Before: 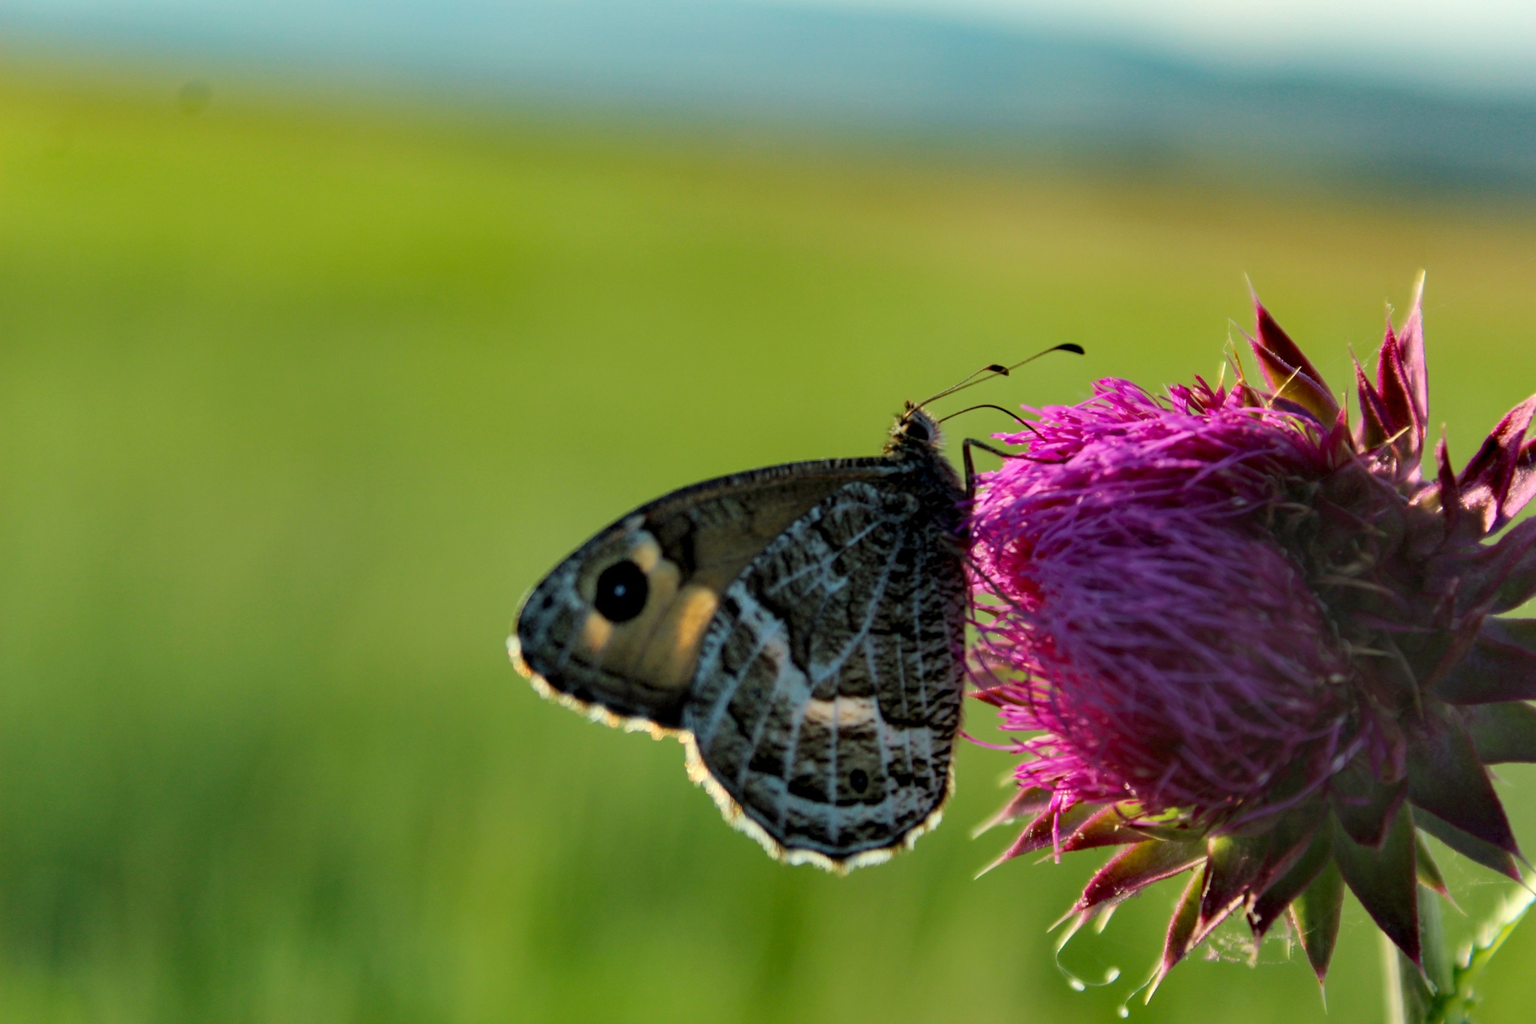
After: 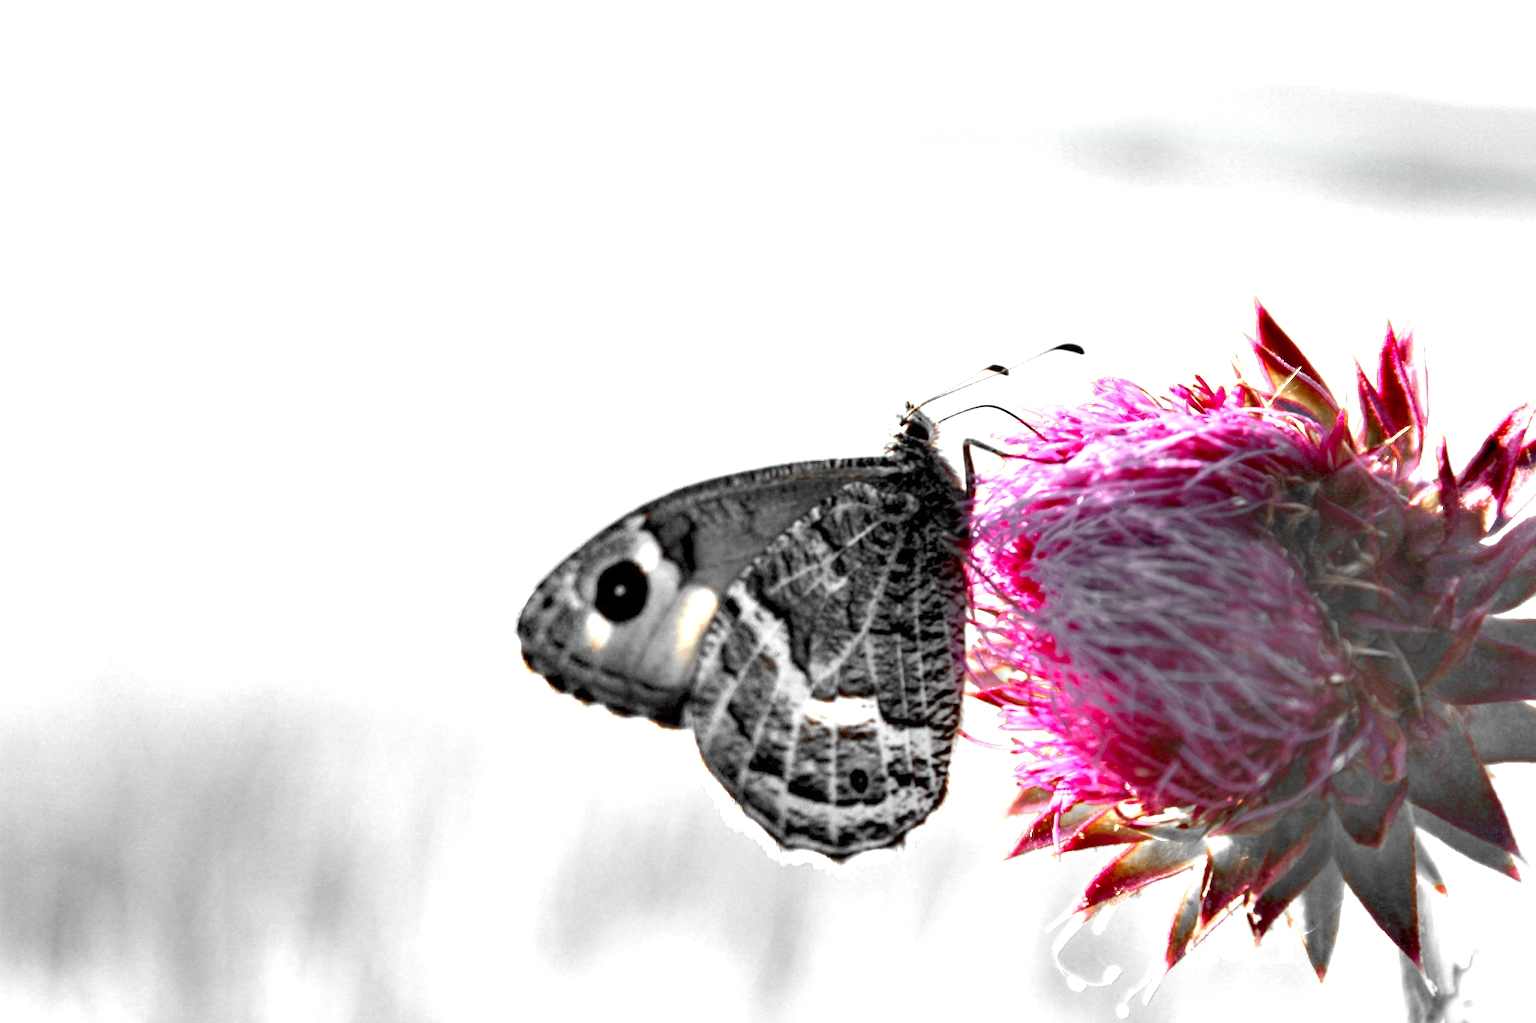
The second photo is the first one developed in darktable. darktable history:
exposure: exposure 2.04 EV, compensate highlight preservation false
tone equalizer: on, module defaults
color zones: curves: ch0 [(0, 0.497) (0.096, 0.361) (0.221, 0.538) (0.429, 0.5) (0.571, 0.5) (0.714, 0.5) (0.857, 0.5) (1, 0.497)]; ch1 [(0, 0.5) (0.143, 0.5) (0.257, -0.002) (0.429, 0.04) (0.571, -0.001) (0.714, -0.015) (0.857, 0.024) (1, 0.5)]
